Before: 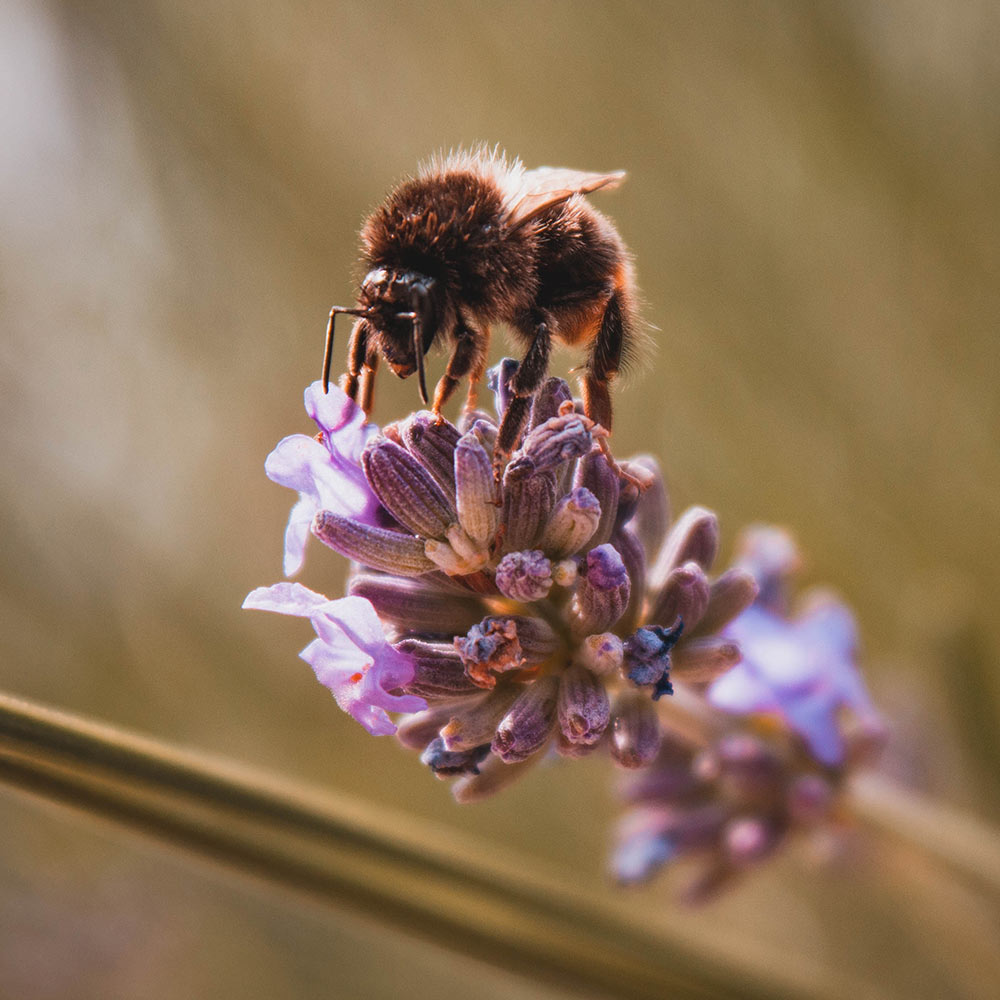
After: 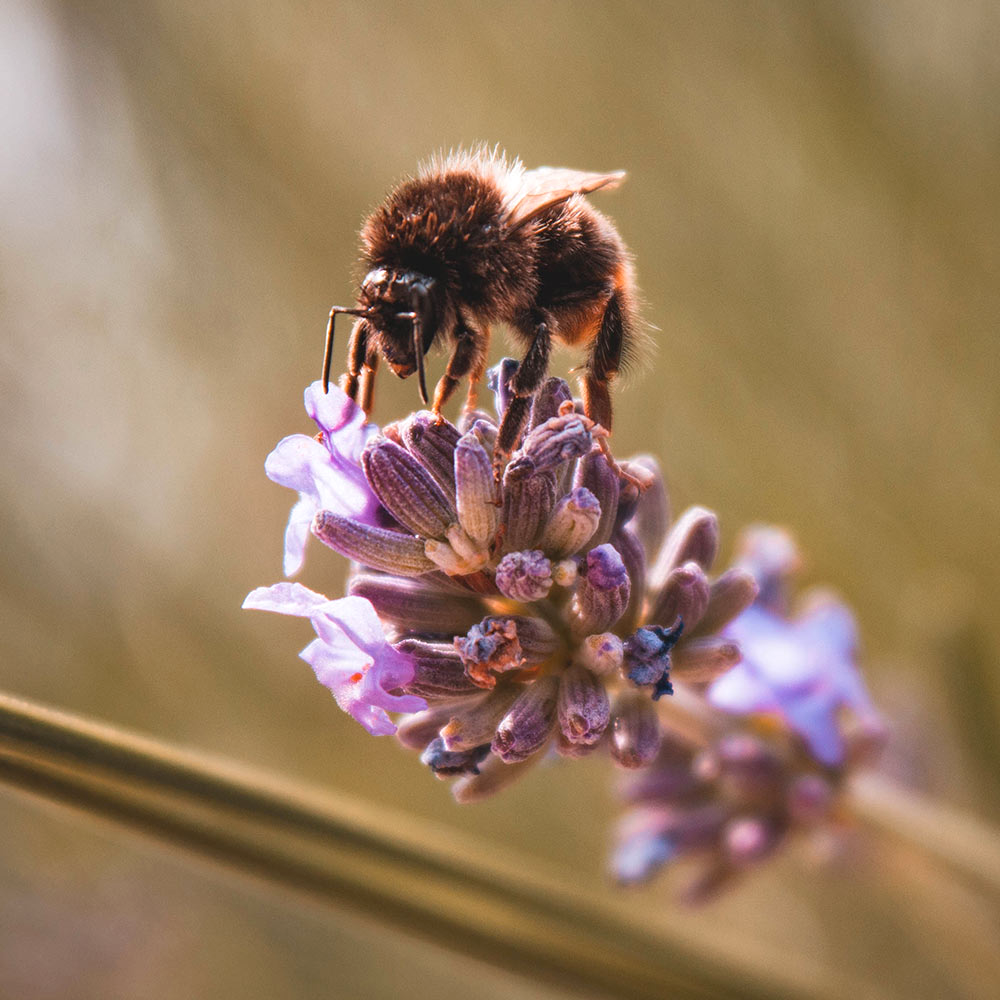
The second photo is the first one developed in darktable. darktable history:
exposure: exposure 0.26 EV, compensate exposure bias true, compensate highlight preservation false
